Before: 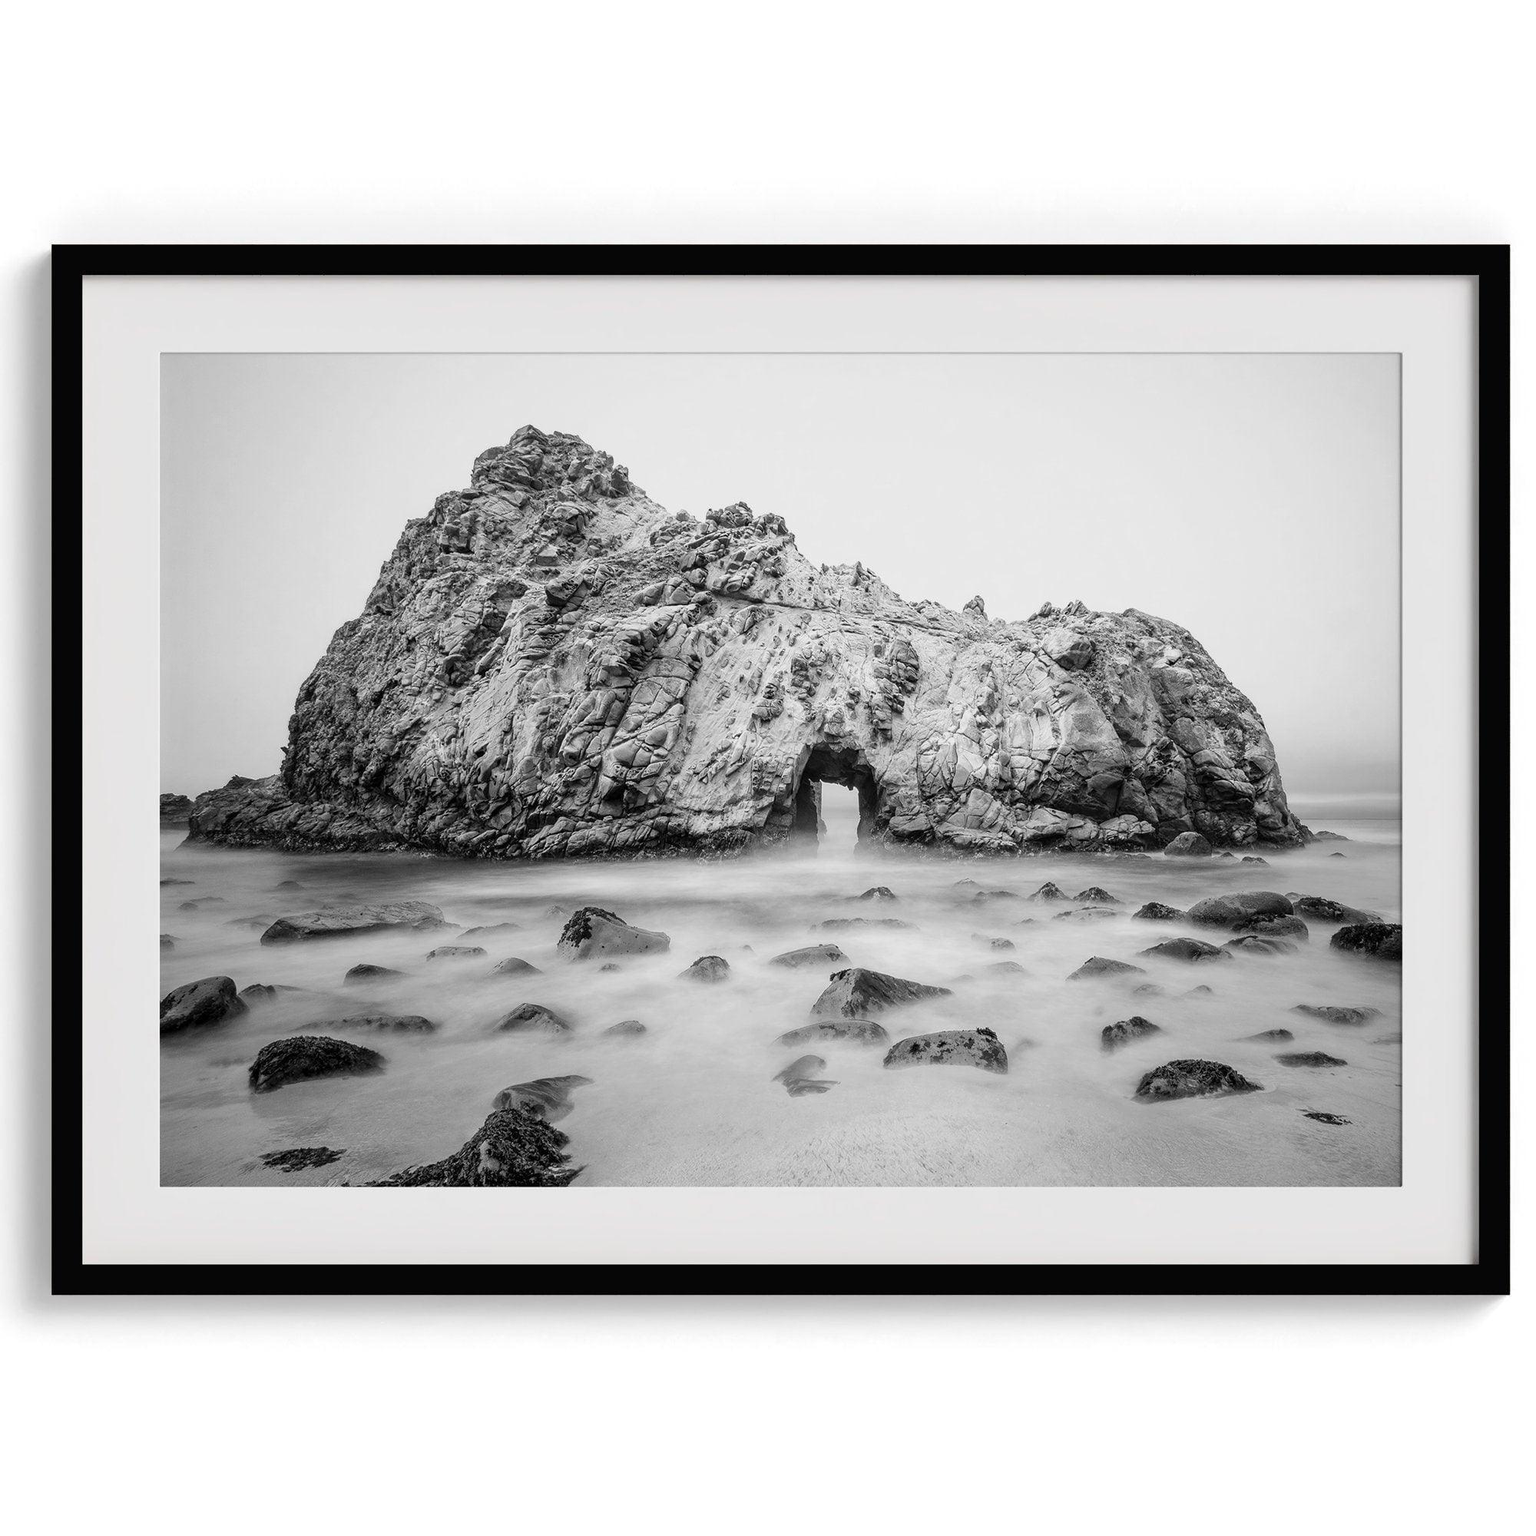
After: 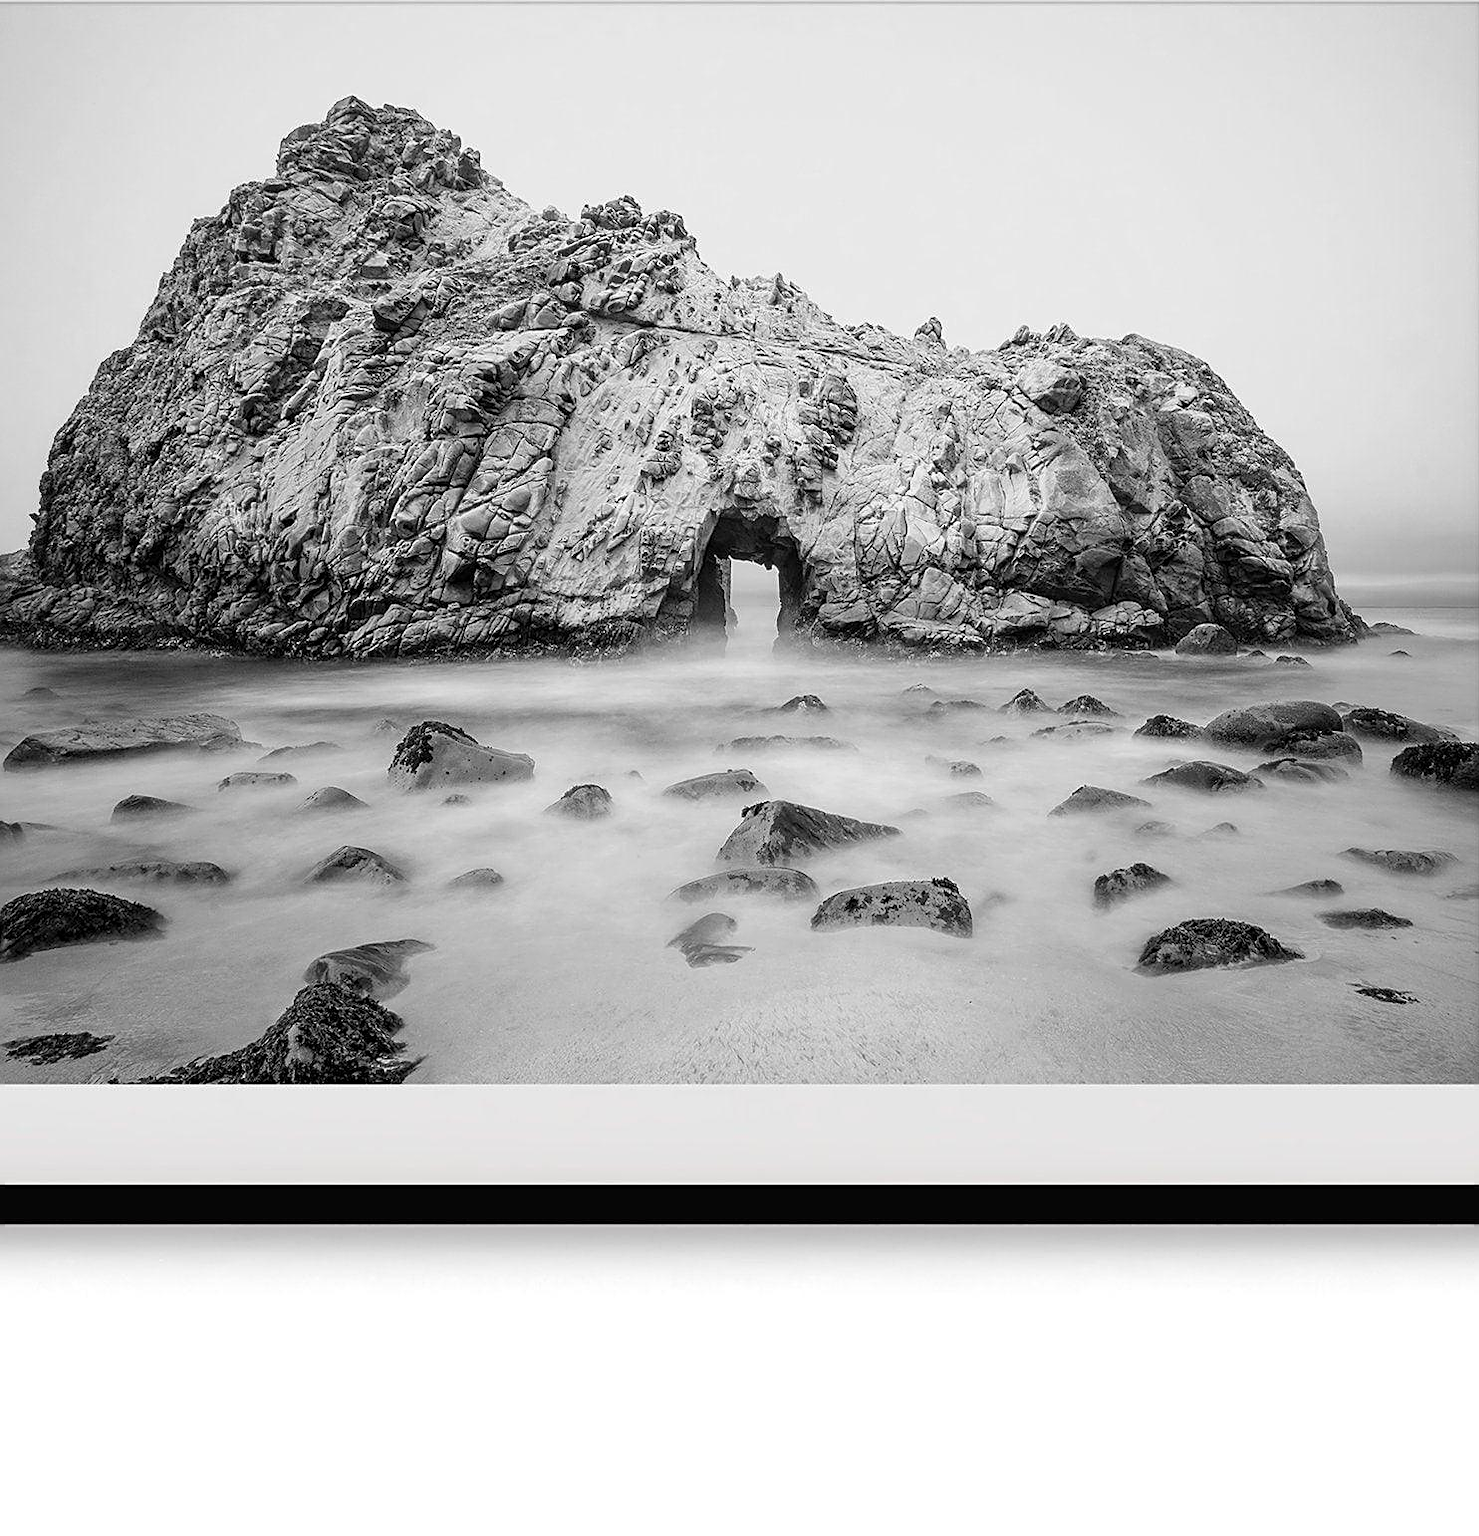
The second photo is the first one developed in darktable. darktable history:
sharpen: on, module defaults
crop: left 16.846%, top 22.881%, right 8.793%
